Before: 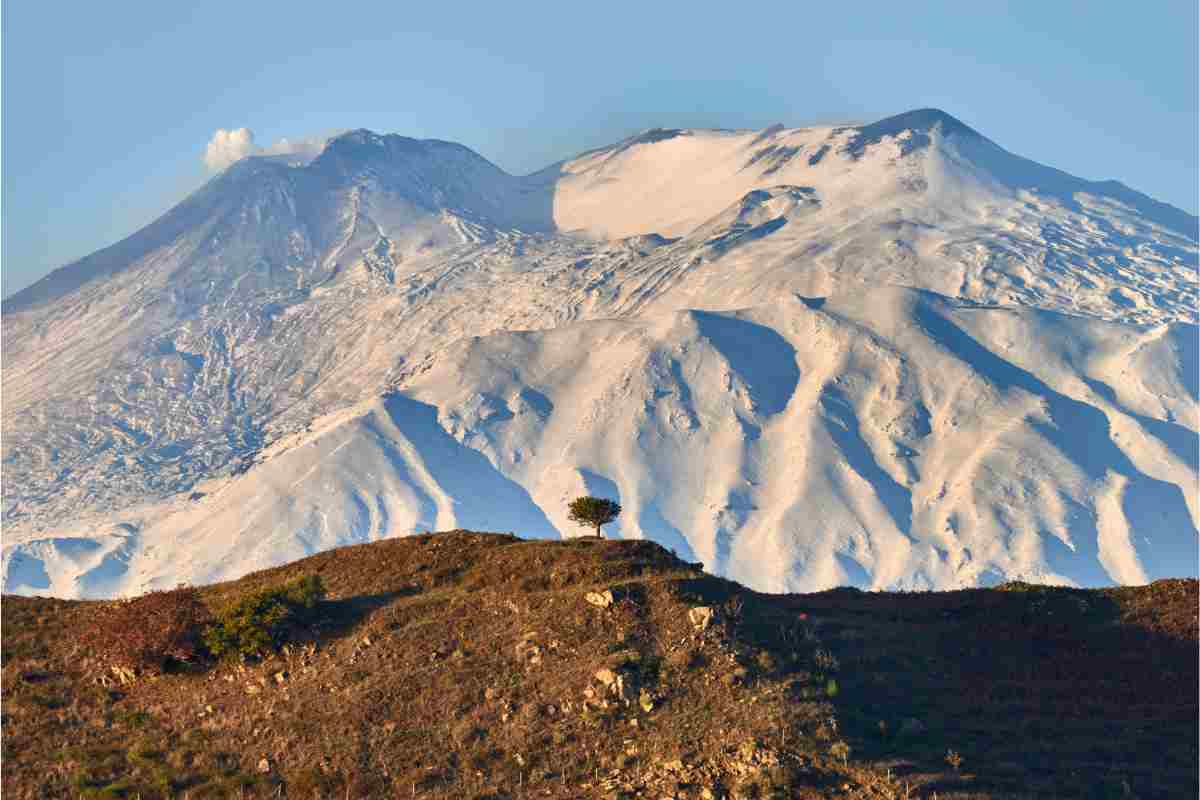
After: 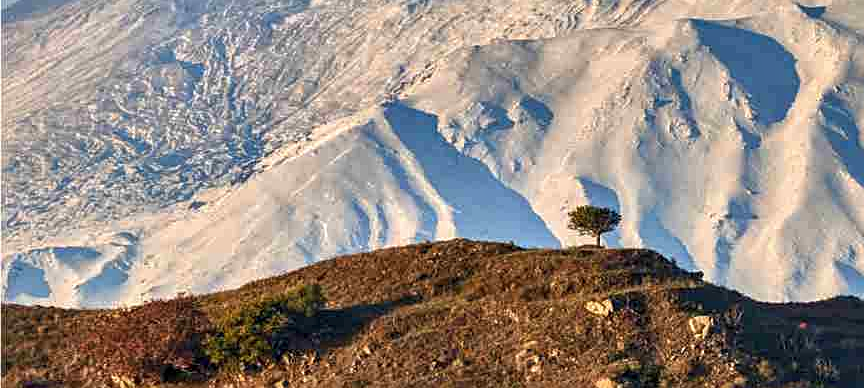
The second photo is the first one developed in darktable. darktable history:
sharpen: on, module defaults
local contrast: on, module defaults
crop: top 36.498%, right 27.964%, bottom 14.995%
